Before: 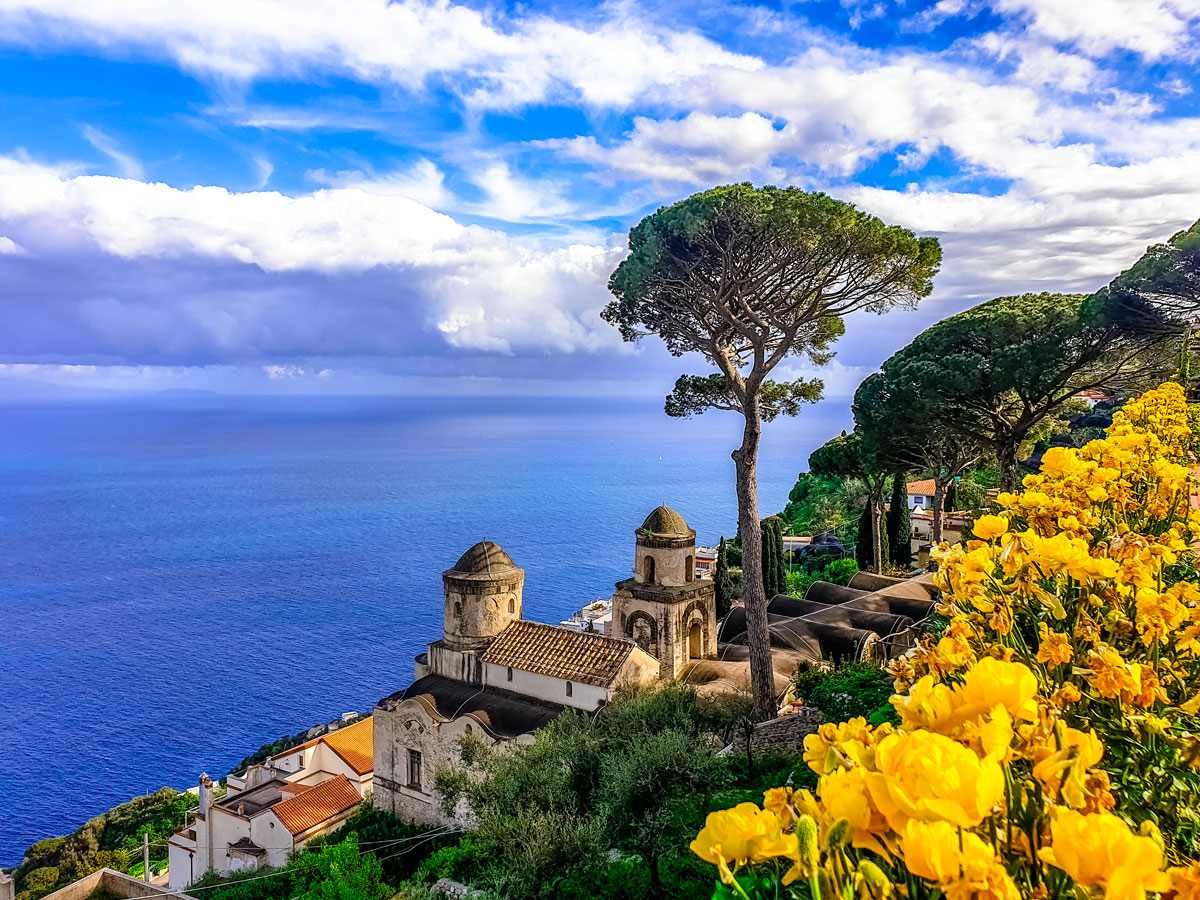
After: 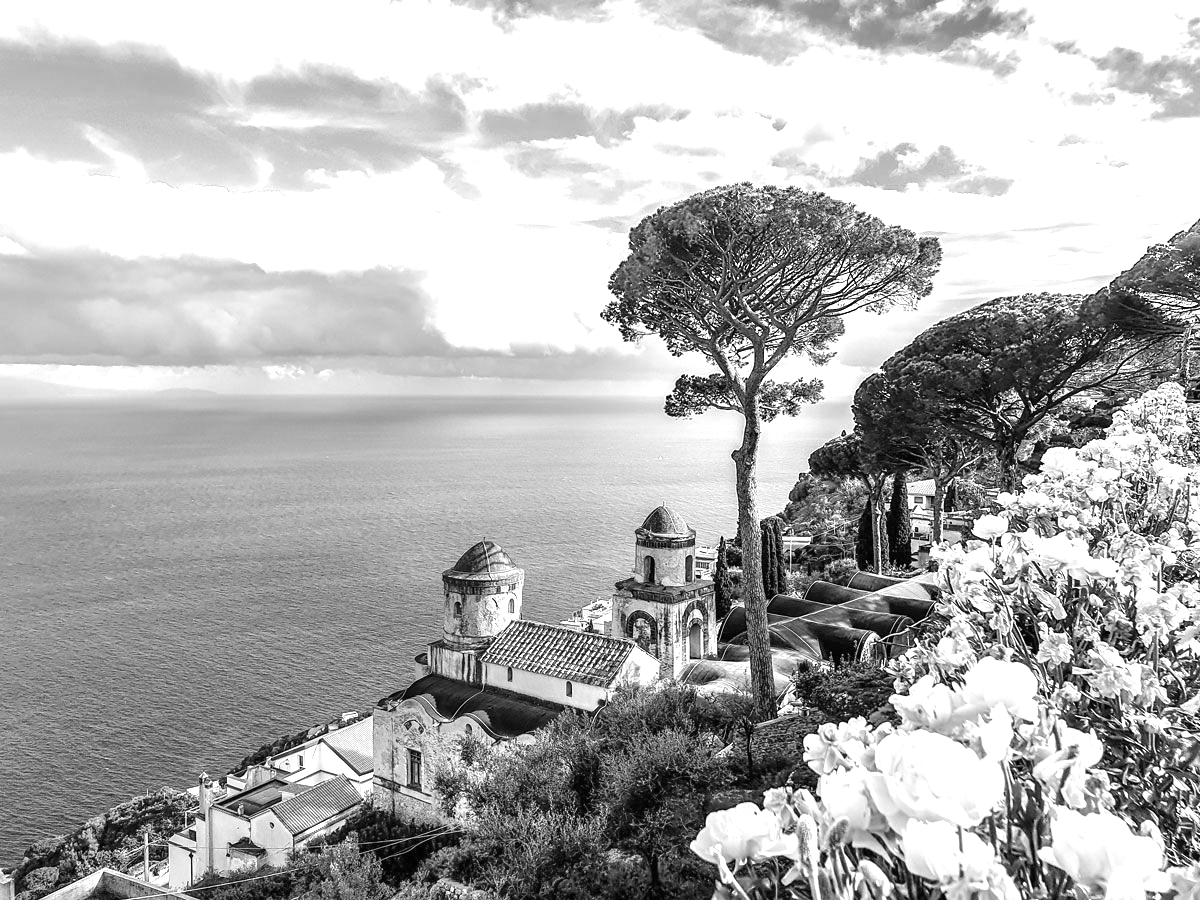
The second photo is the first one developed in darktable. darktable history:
monochrome: a 2.21, b -1.33, size 2.2
exposure: black level correction 0, exposure 1.1 EV, compensate exposure bias true, compensate highlight preservation false
